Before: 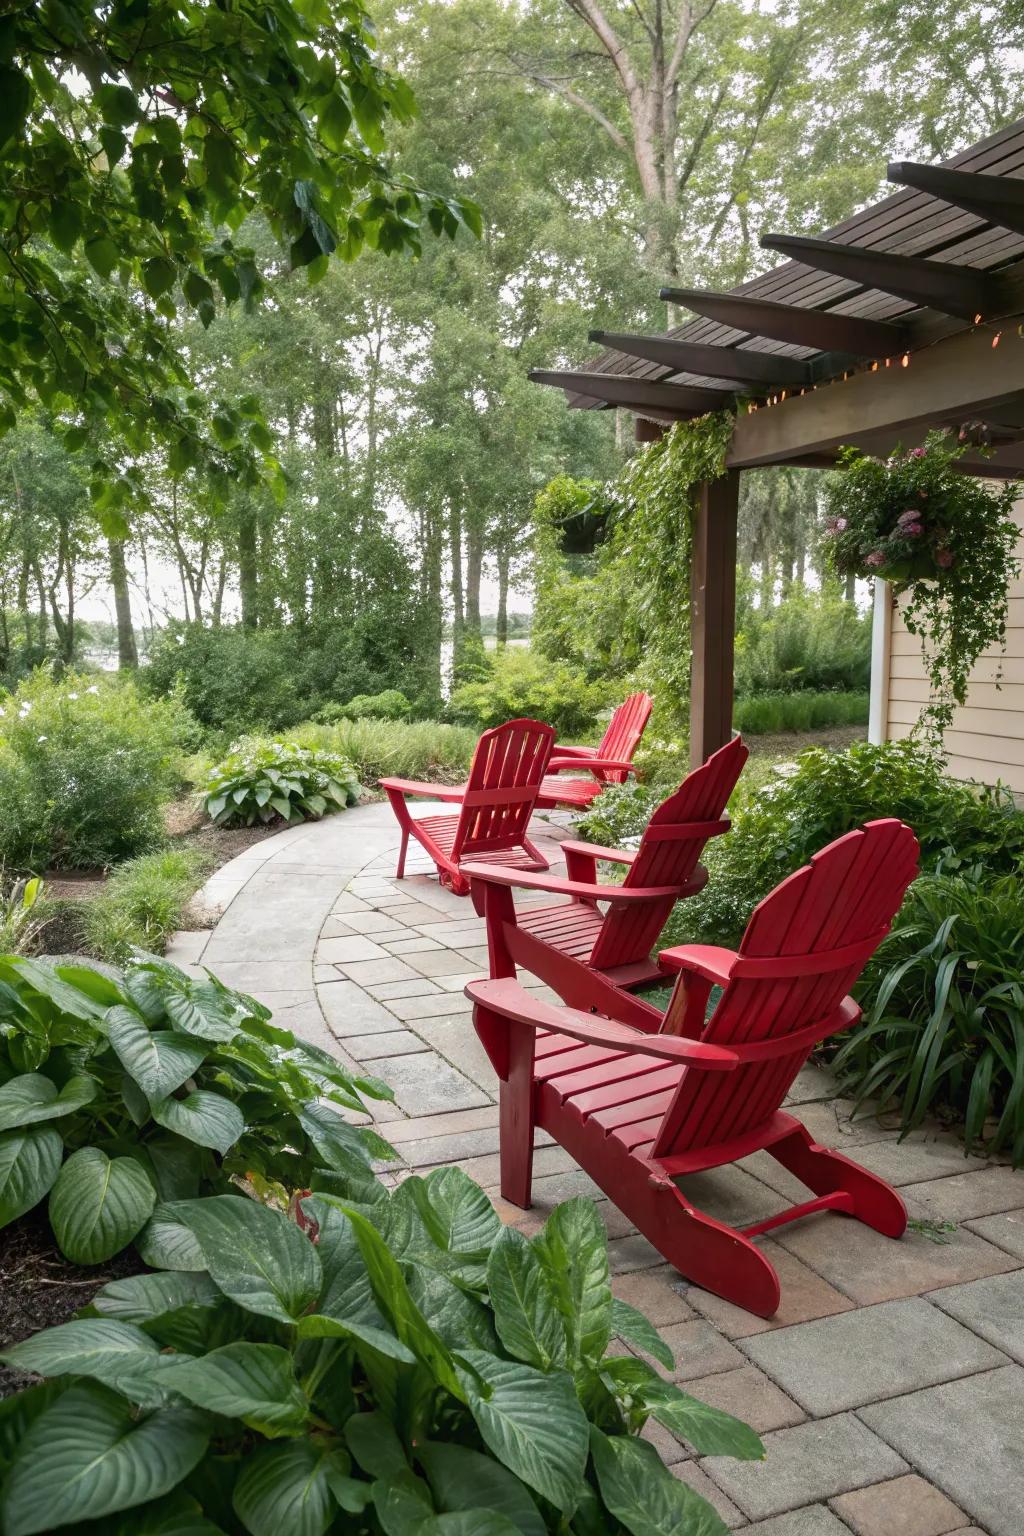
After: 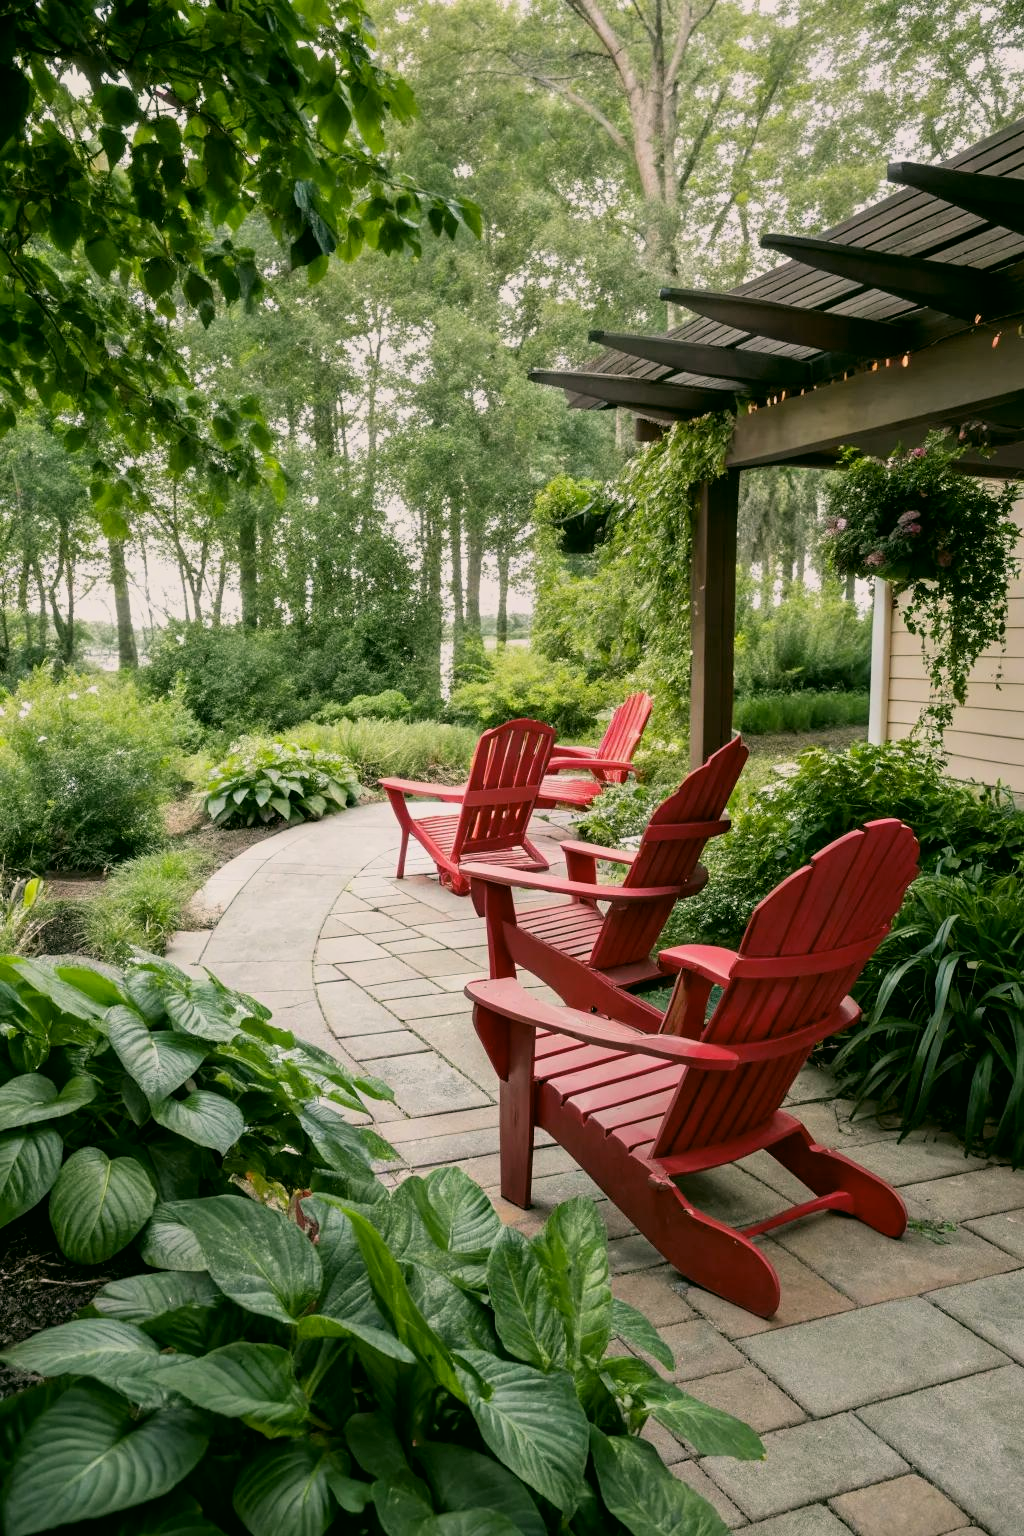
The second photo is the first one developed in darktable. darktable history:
filmic rgb: middle gray luminance 9.28%, black relative exposure -10.7 EV, white relative exposure 3.44 EV, target black luminance 0%, hardness 5.98, latitude 59.63%, contrast 1.091, highlights saturation mix 6.02%, shadows ↔ highlights balance 28.78%, color science v6 (2022)
color correction: highlights a* 4.13, highlights b* 4.98, shadows a* -7.45, shadows b* 4.99
